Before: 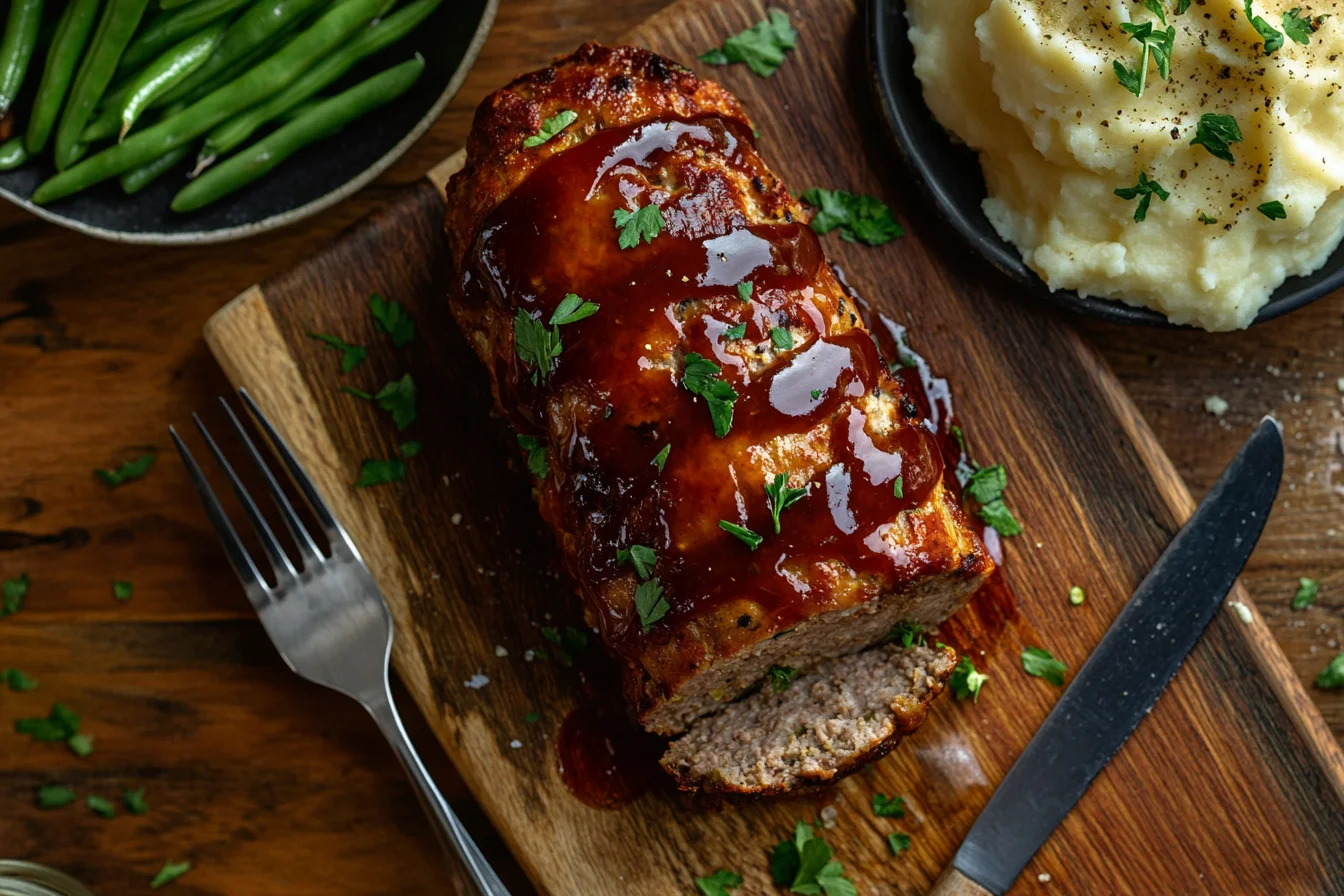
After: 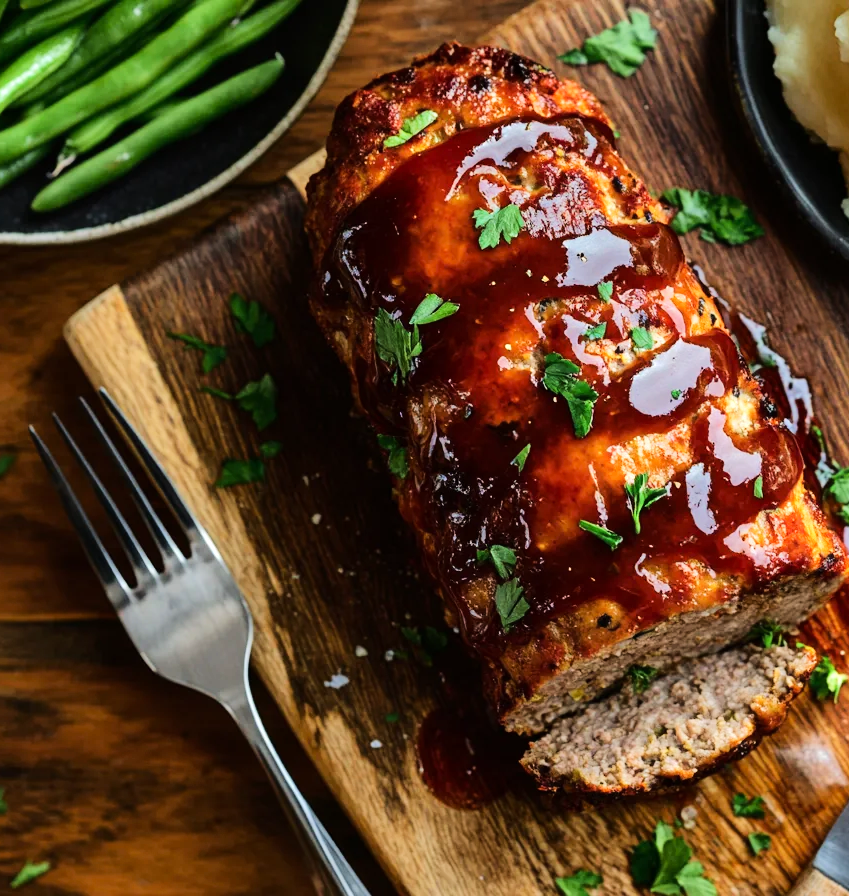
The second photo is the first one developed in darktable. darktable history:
crop: left 10.476%, right 26.32%
tone equalizer: -7 EV 0.142 EV, -6 EV 0.611 EV, -5 EV 1.15 EV, -4 EV 1.32 EV, -3 EV 1.13 EV, -2 EV 0.6 EV, -1 EV 0.168 EV, edges refinement/feathering 500, mask exposure compensation -1.57 EV, preserve details no
